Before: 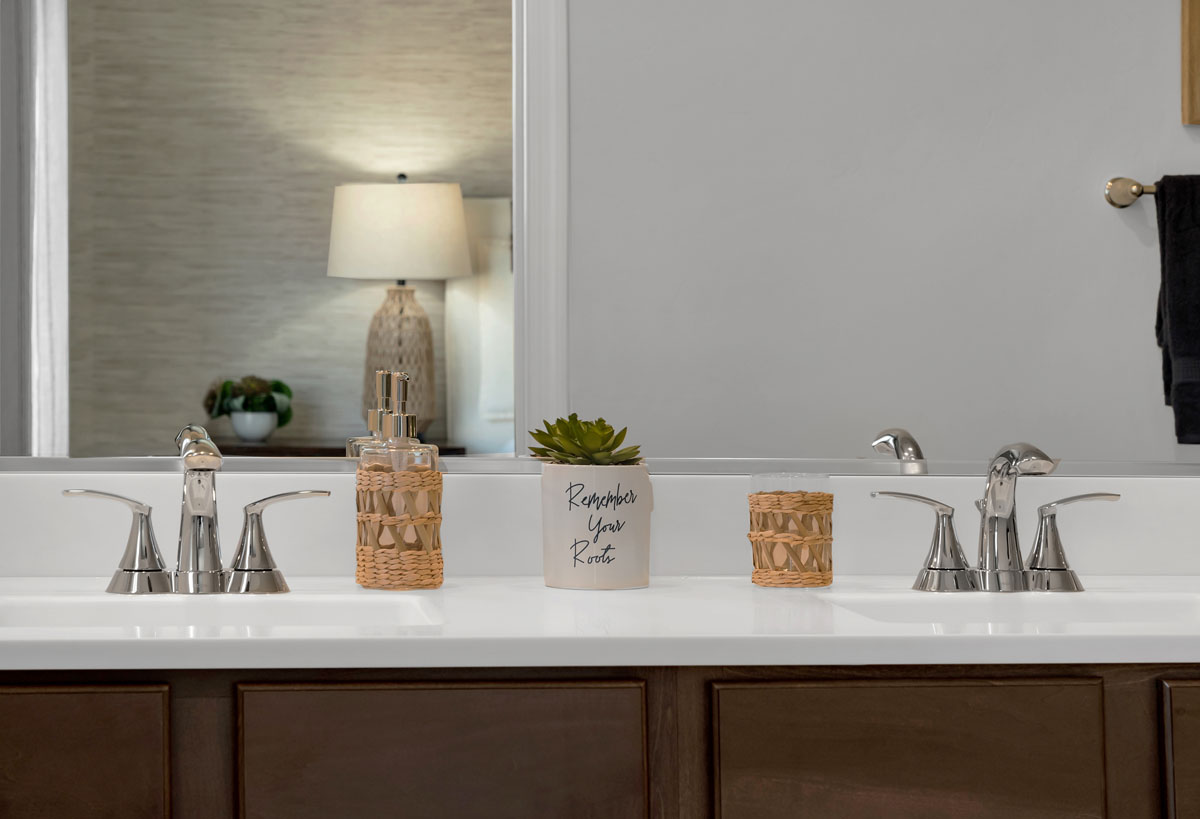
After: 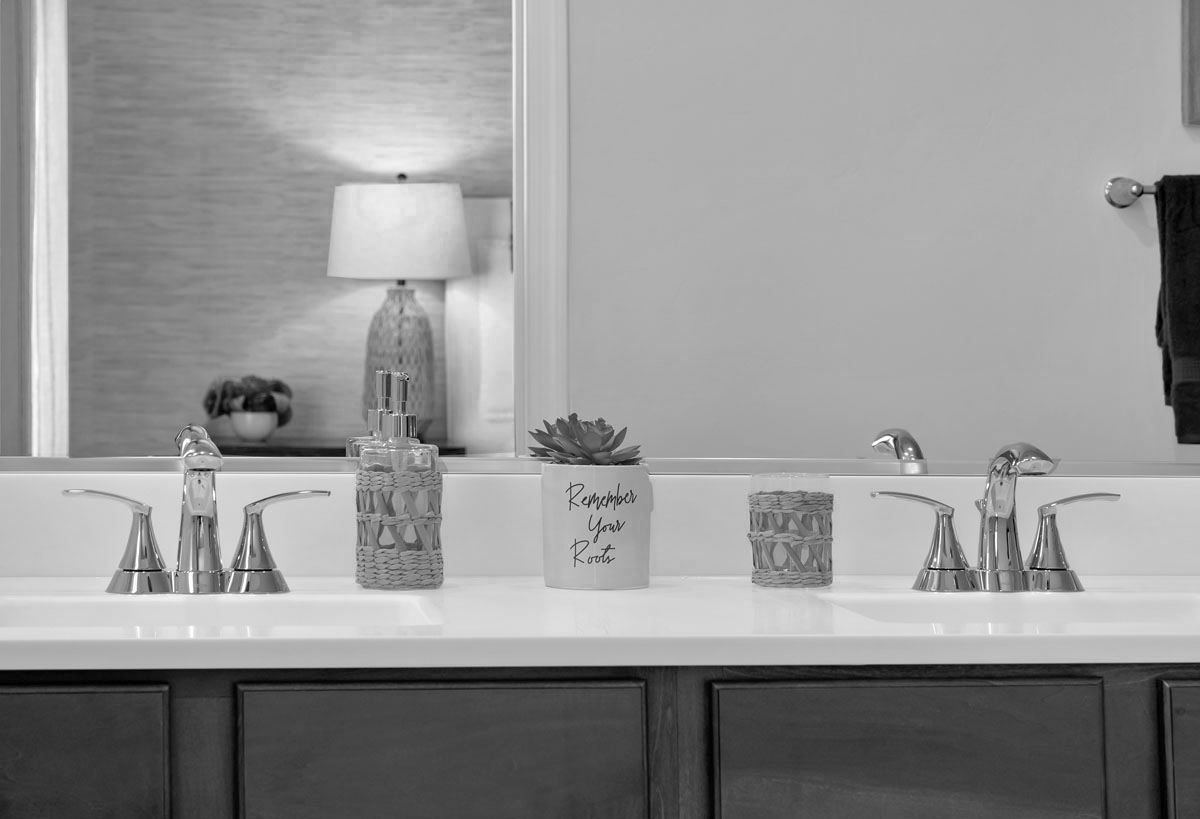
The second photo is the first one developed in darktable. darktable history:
color zones: curves: ch0 [(0.002, 0.593) (0.143, 0.417) (0.285, 0.541) (0.455, 0.289) (0.608, 0.327) (0.727, 0.283) (0.869, 0.571) (1, 0.603)]; ch1 [(0, 0) (0.143, 0) (0.286, 0) (0.429, 0) (0.571, 0) (0.714, 0) (0.857, 0)]
tone equalizer: -8 EV 1 EV, -7 EV 1 EV, -6 EV 1 EV, -5 EV 1 EV, -4 EV 1 EV, -3 EV 0.75 EV, -2 EV 0.5 EV, -1 EV 0.25 EV
